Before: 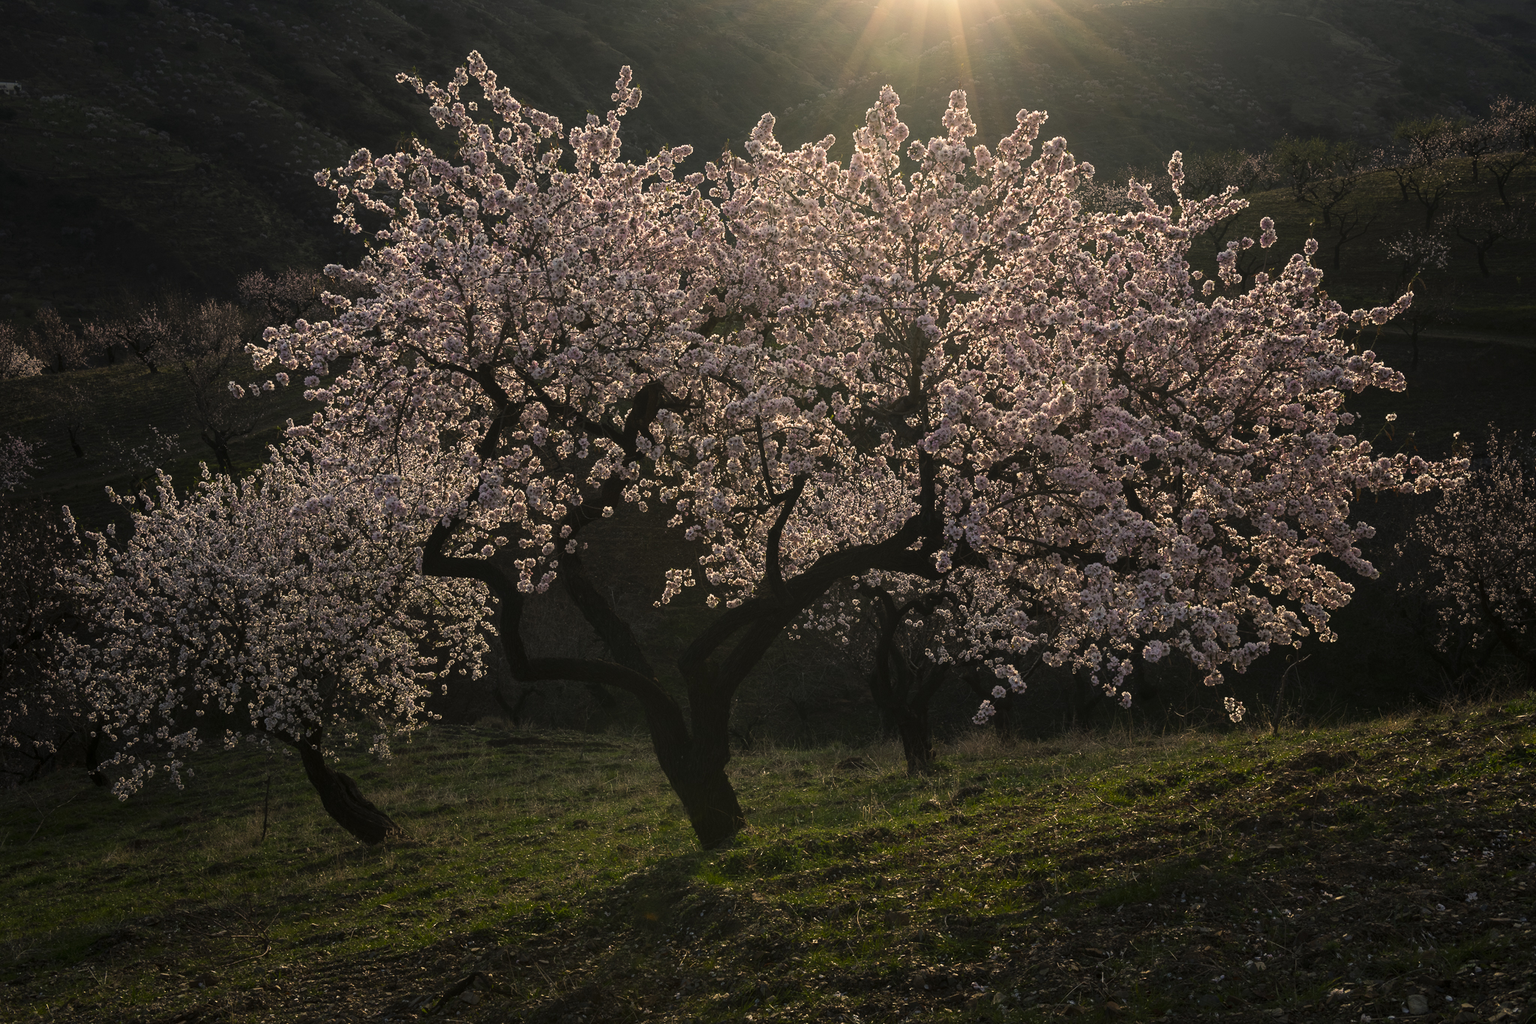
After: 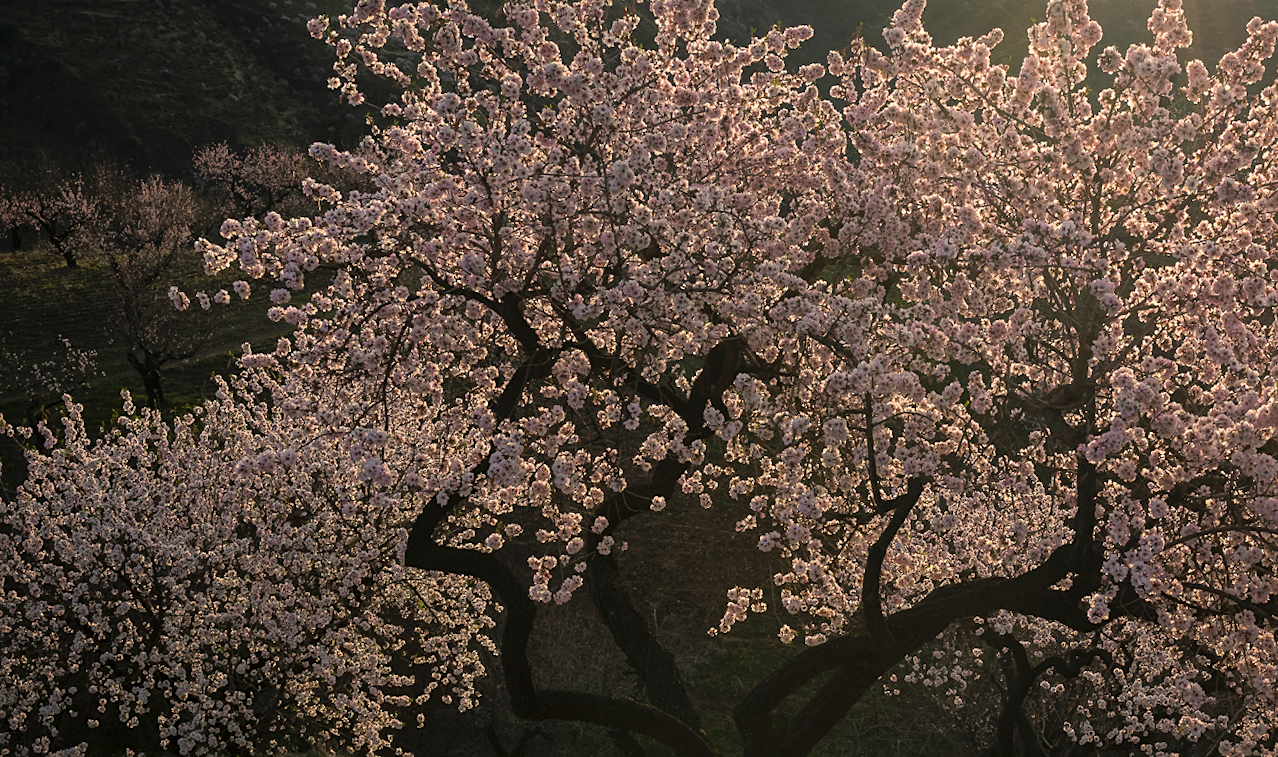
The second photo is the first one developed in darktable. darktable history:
crop and rotate: angle -4.99°, left 2.122%, top 6.945%, right 27.566%, bottom 30.519%
sharpen: amount 0.2
shadows and highlights: on, module defaults
